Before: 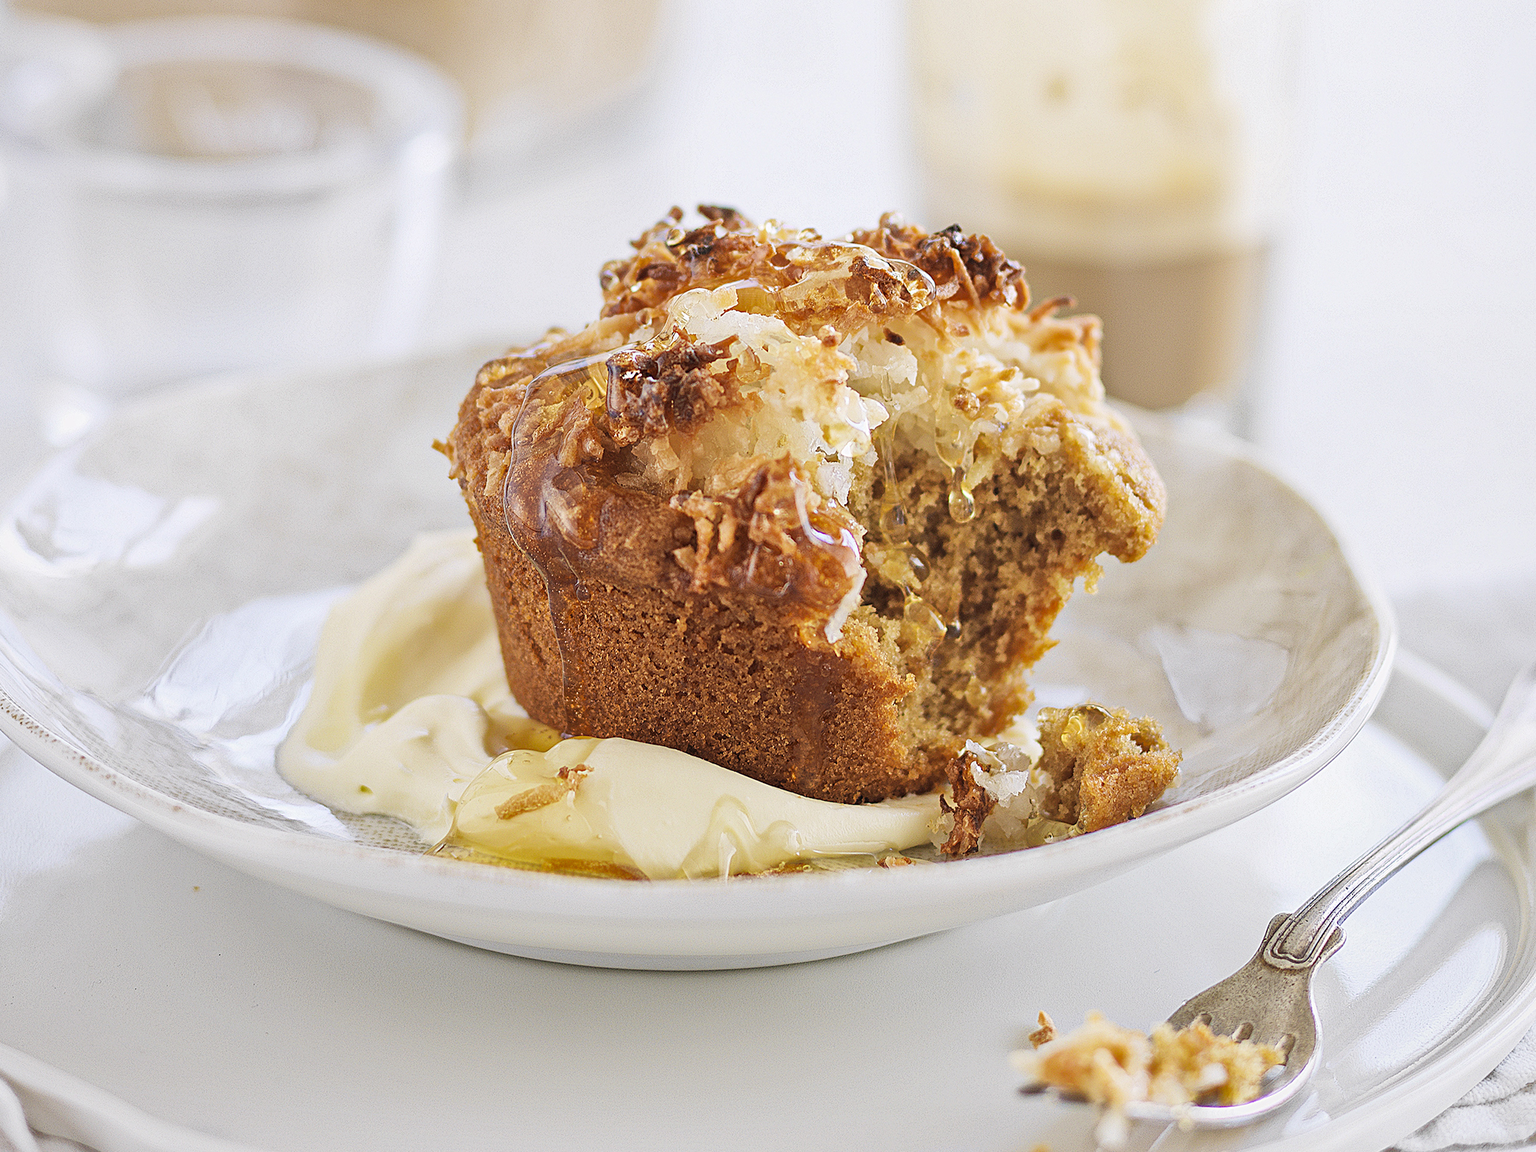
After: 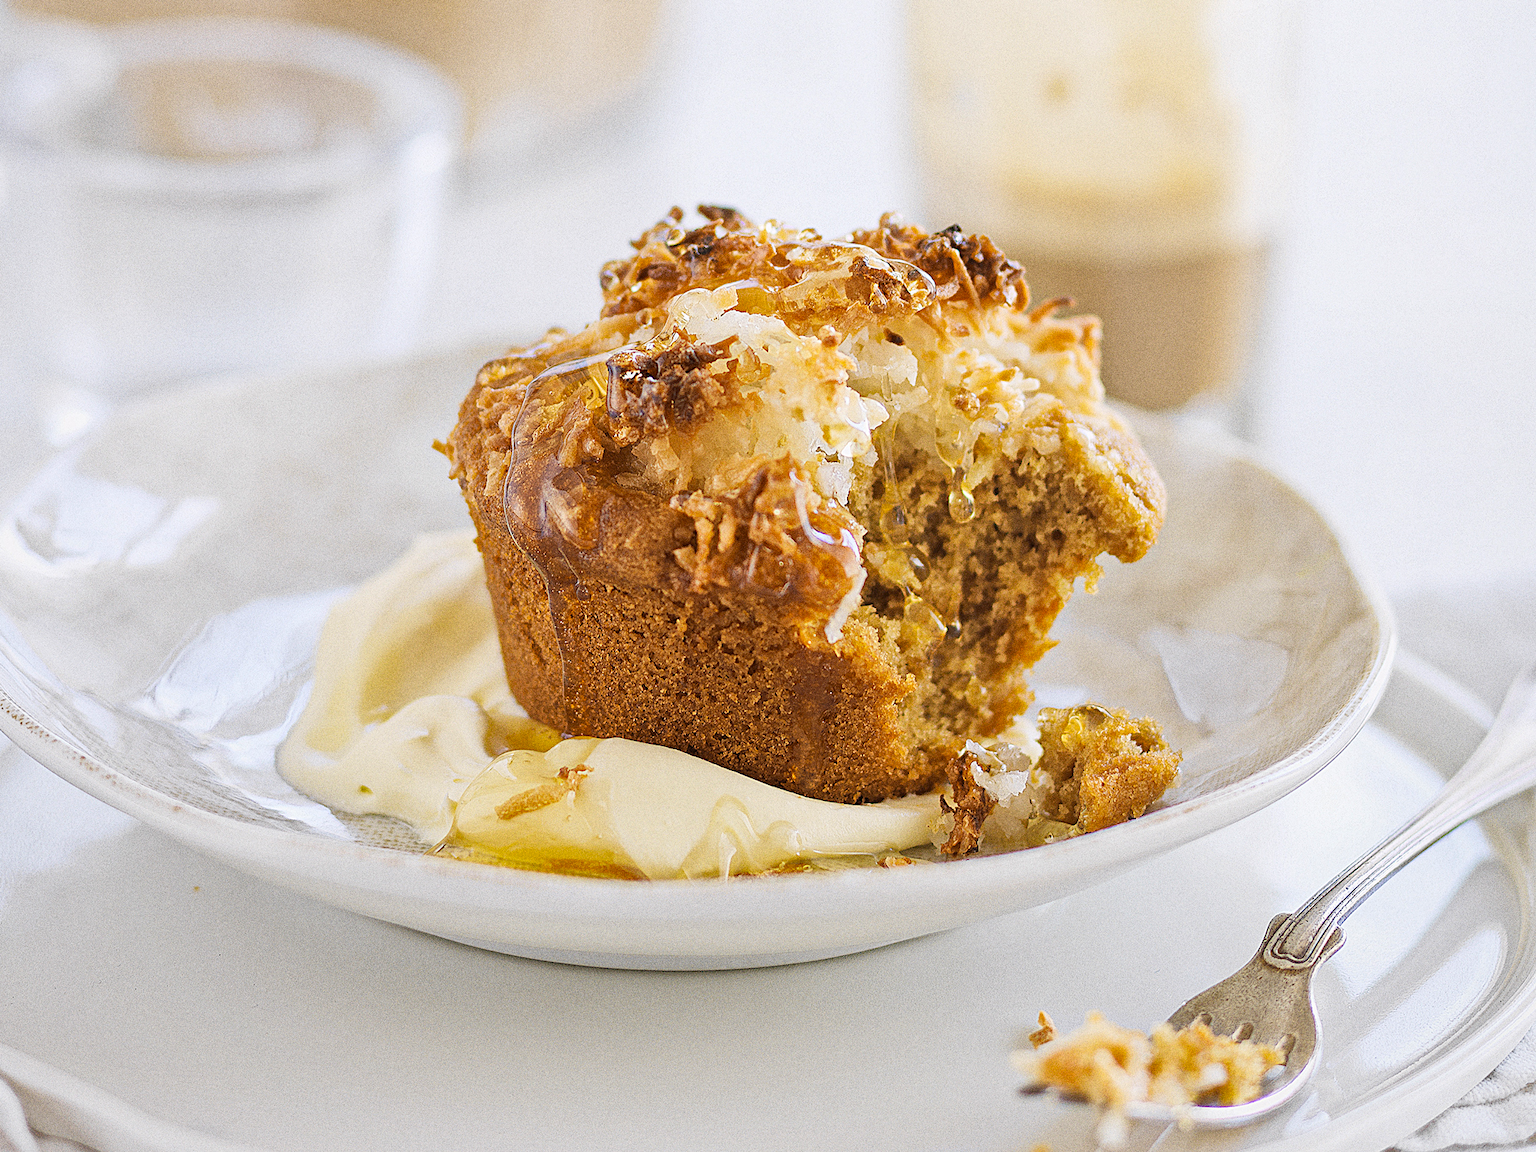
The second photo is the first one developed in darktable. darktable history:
grain: coarseness 0.09 ISO, strength 40%
color contrast: green-magenta contrast 0.8, blue-yellow contrast 1.1, unbound 0
